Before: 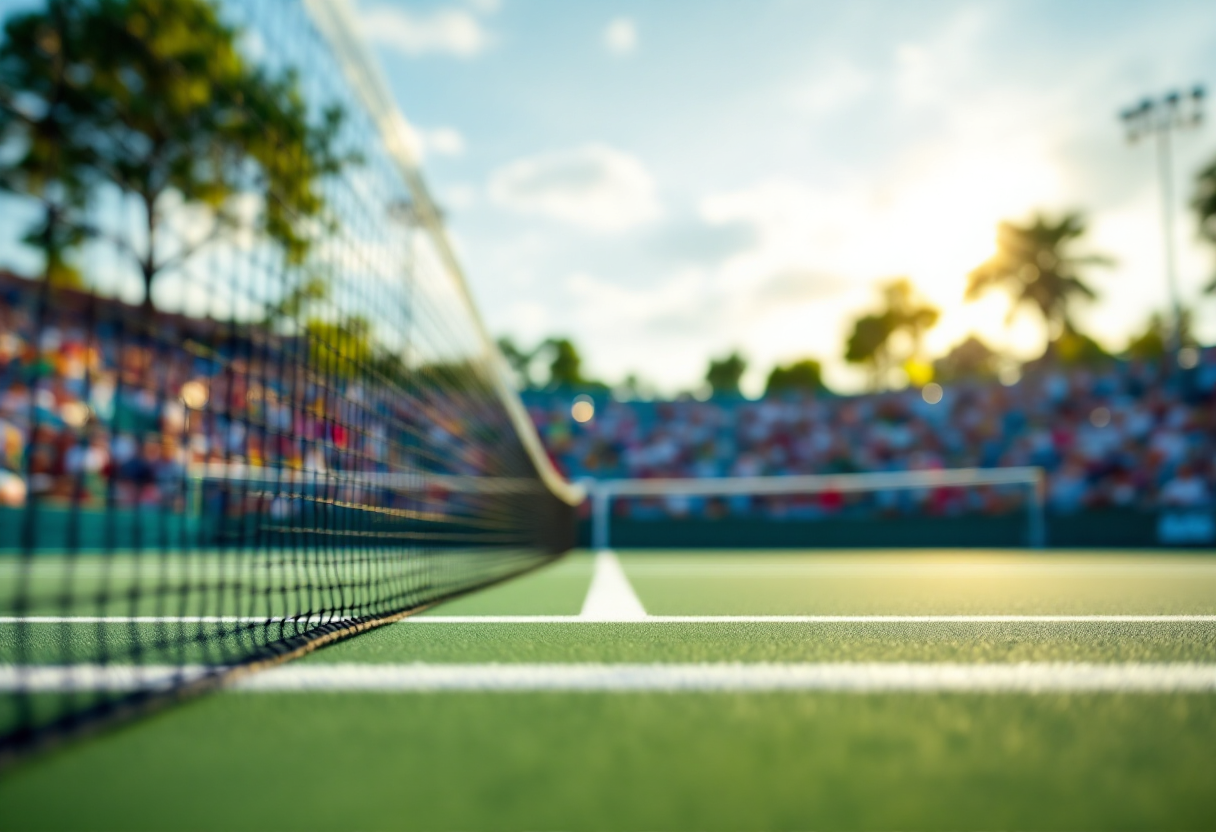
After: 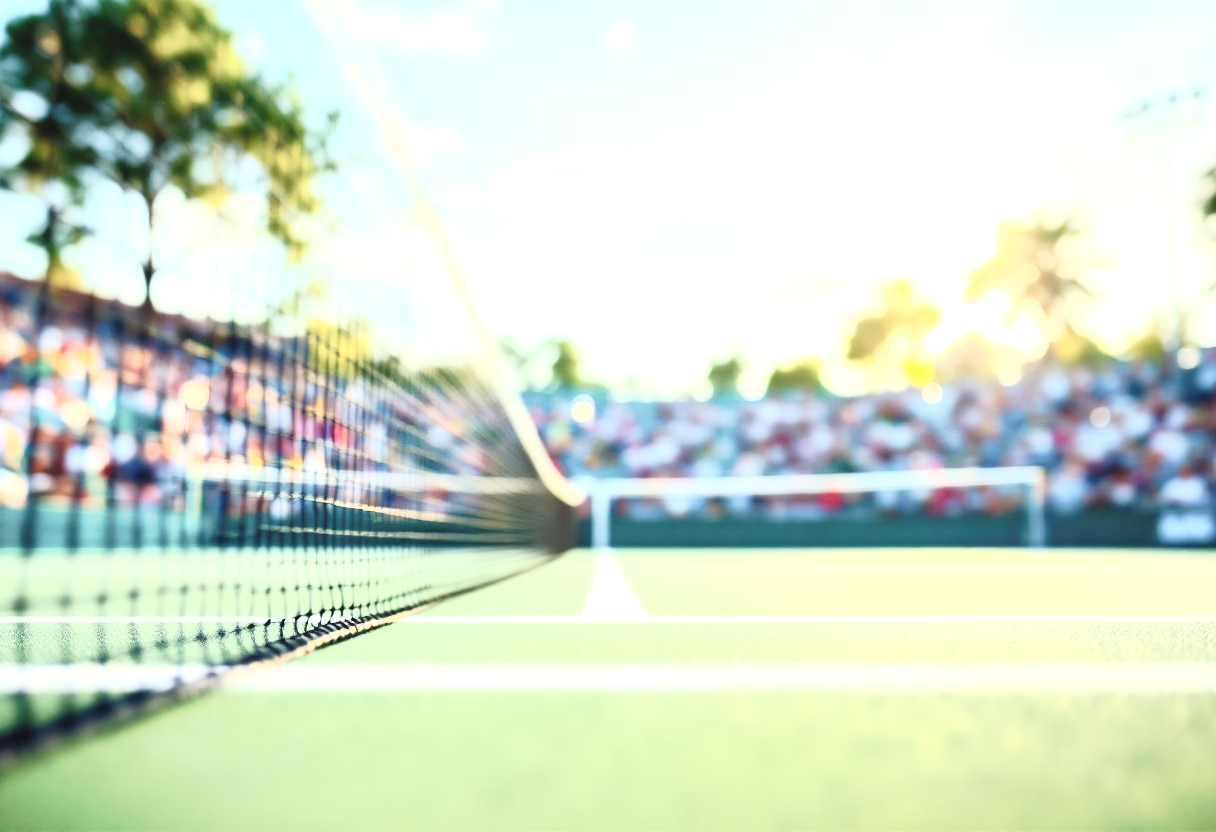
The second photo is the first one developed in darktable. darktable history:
tone curve: curves: ch0 [(0, 0) (0.003, 0.008) (0.011, 0.017) (0.025, 0.027) (0.044, 0.043) (0.069, 0.059) (0.1, 0.086) (0.136, 0.112) (0.177, 0.152) (0.224, 0.203) (0.277, 0.277) (0.335, 0.346) (0.399, 0.439) (0.468, 0.527) (0.543, 0.613) (0.623, 0.693) (0.709, 0.787) (0.801, 0.863) (0.898, 0.927) (1, 1)], preserve colors none
exposure: black level correction 0, exposure 1.1 EV, compensate exposure bias true, compensate highlight preservation false
contrast brightness saturation: contrast 0.43, brightness 0.56, saturation -0.19
